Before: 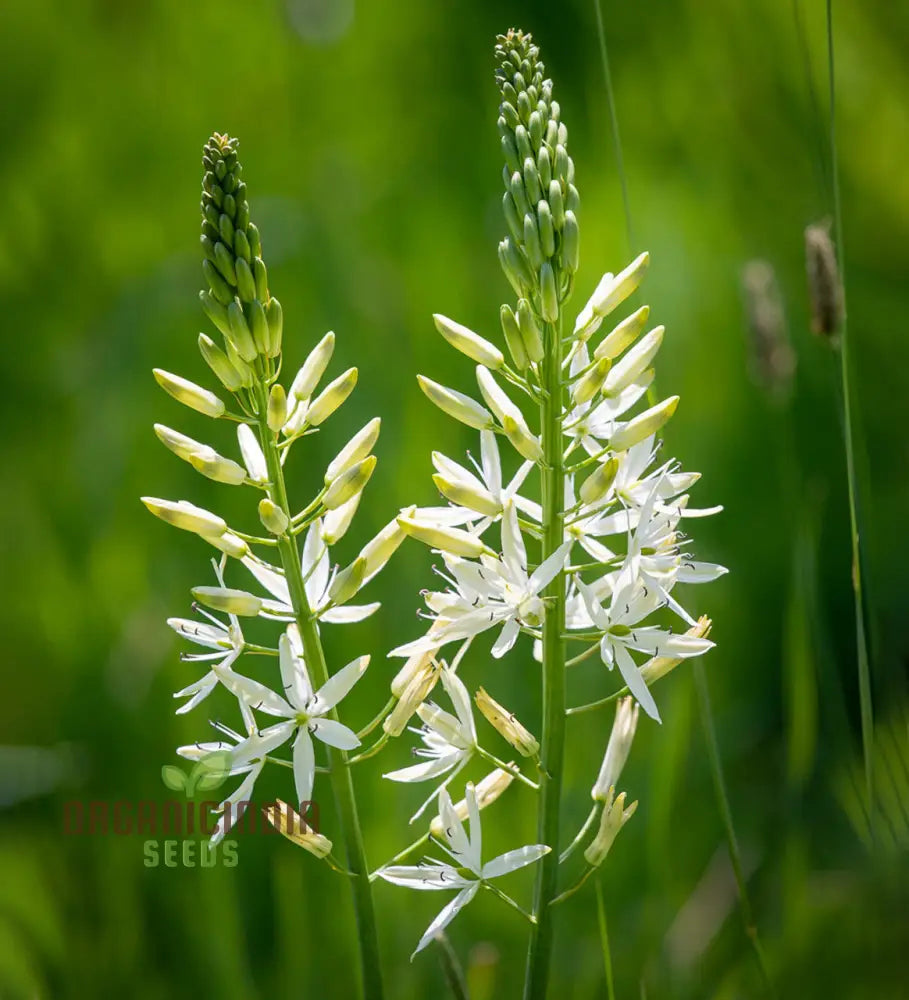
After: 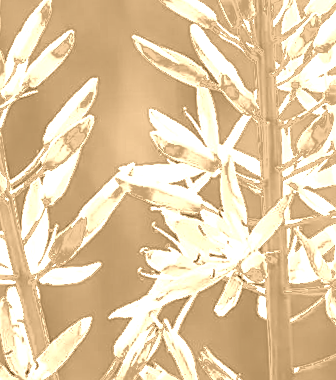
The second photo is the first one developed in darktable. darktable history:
crop: left 30%, top 30%, right 30%, bottom 30%
rotate and perspective: rotation -1.68°, lens shift (vertical) -0.146, crop left 0.049, crop right 0.912, crop top 0.032, crop bottom 0.96
rgb curve: curves: ch0 [(0, 0) (0.053, 0.068) (0.122, 0.128) (1, 1)]
fill light: exposure -0.73 EV, center 0.69, width 2.2
colorize: hue 28.8°, source mix 100%
color zones: curves: ch1 [(0, 0.525) (0.143, 0.556) (0.286, 0.52) (0.429, 0.5) (0.571, 0.5) (0.714, 0.5) (0.857, 0.503) (1, 0.525)]
local contrast: highlights 100%, shadows 100%, detail 120%, midtone range 0.2
sharpen: on, module defaults
